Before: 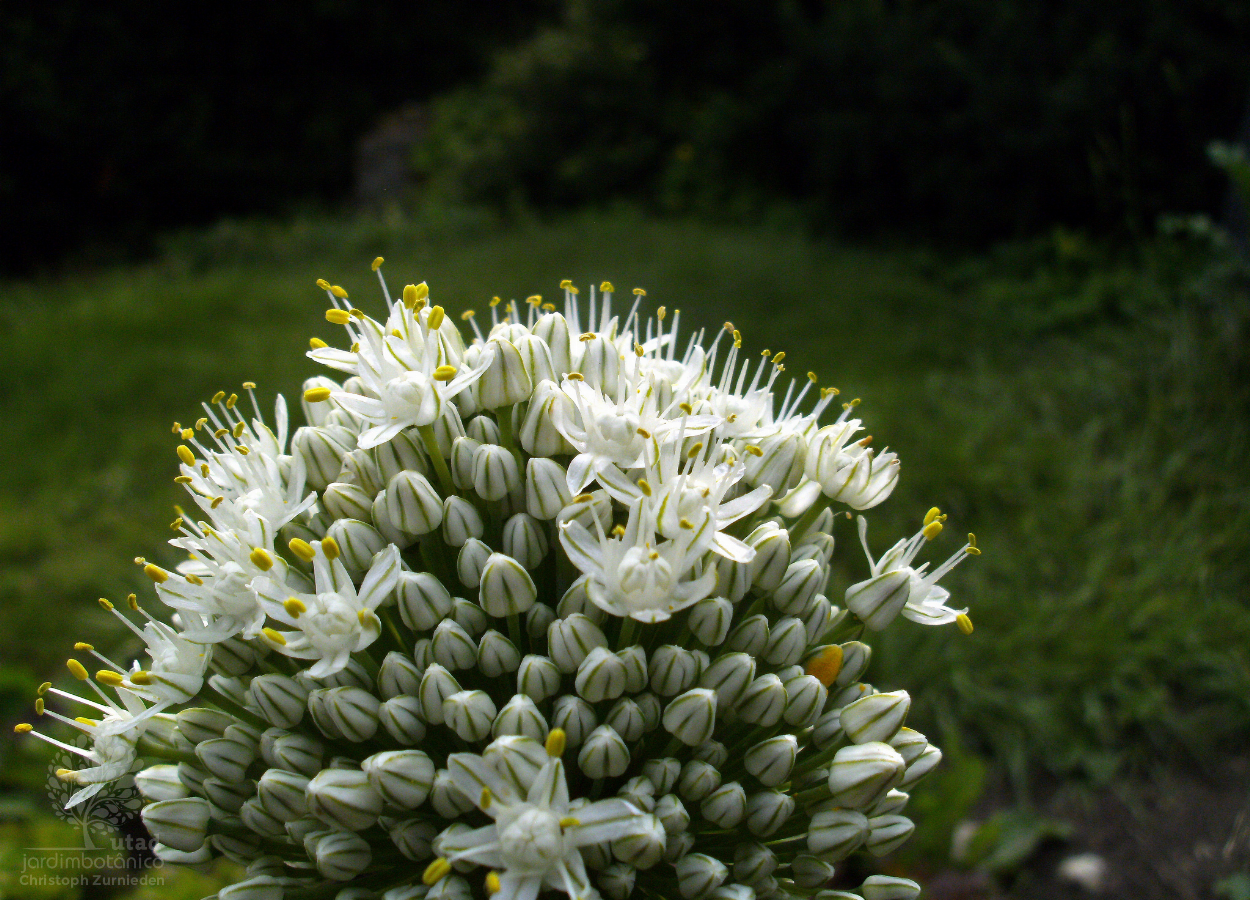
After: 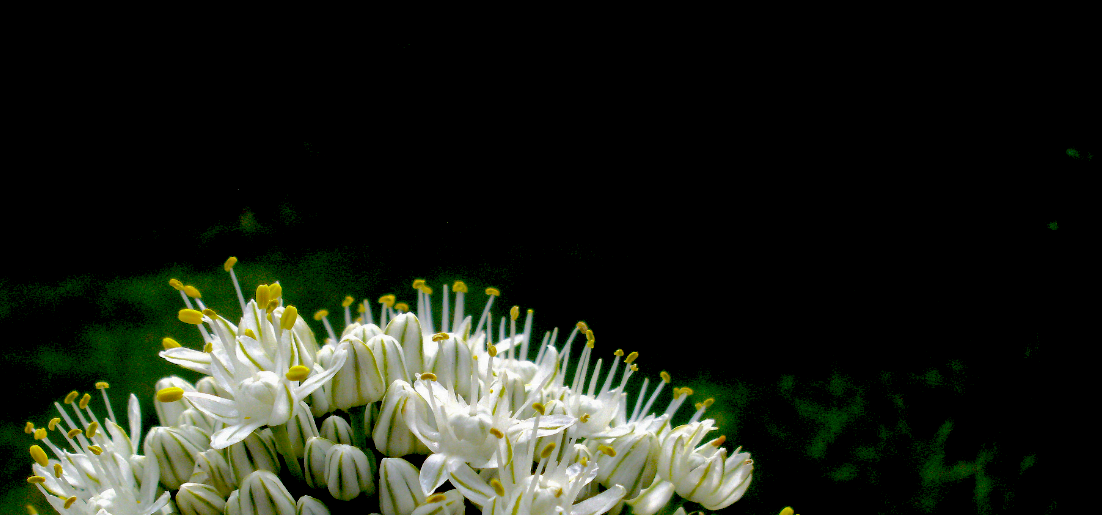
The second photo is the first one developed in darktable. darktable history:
exposure: black level correction 0.047, exposure 0.013 EV, compensate highlight preservation false
crop and rotate: left 11.812%, bottom 42.776%
shadows and highlights: shadows 40, highlights -60
